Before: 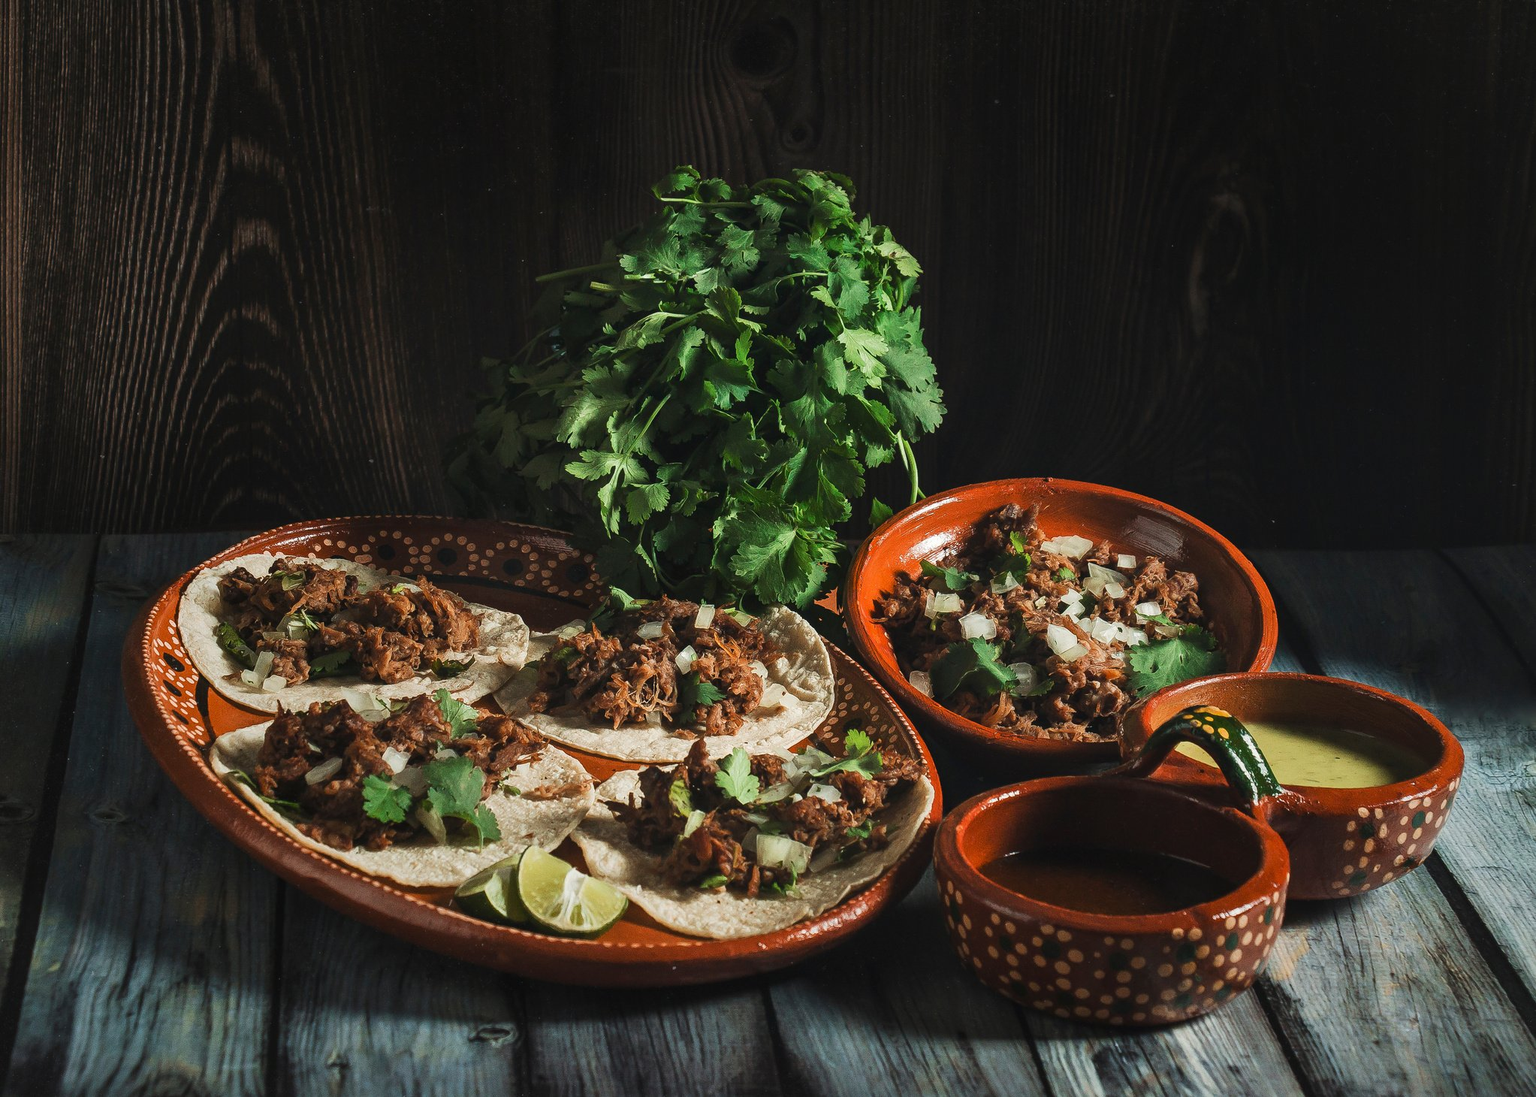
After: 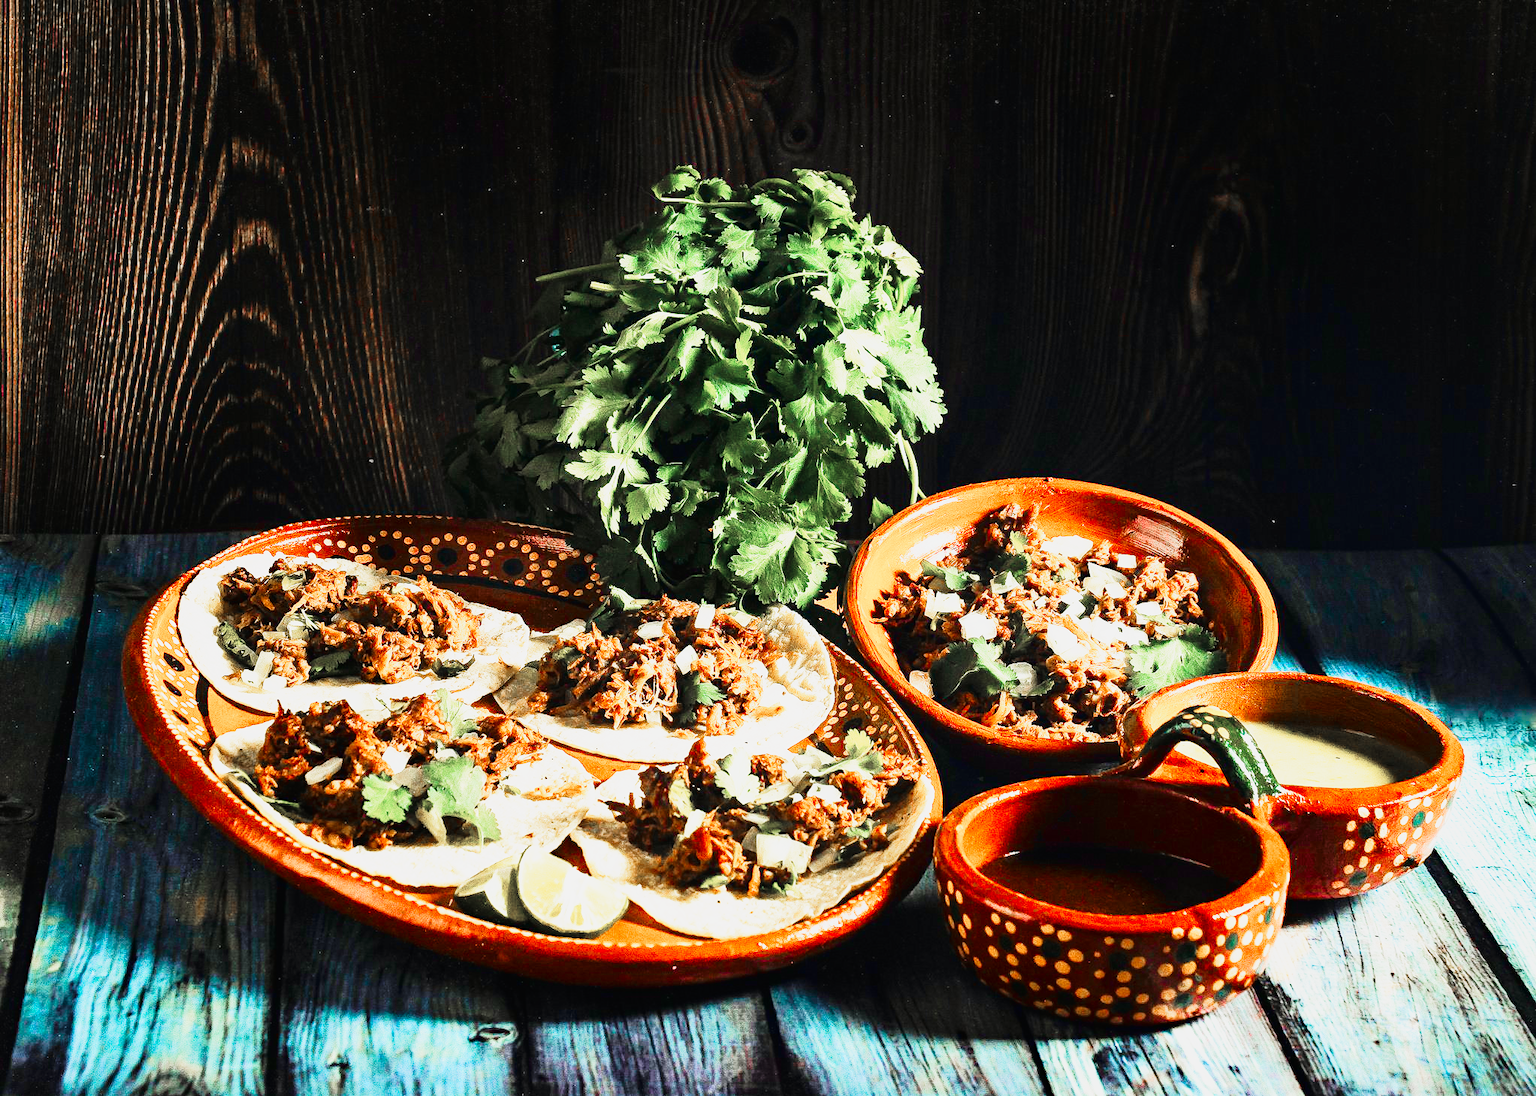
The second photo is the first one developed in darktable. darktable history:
color balance rgb: linear chroma grading › global chroma 14.823%, perceptual saturation grading › global saturation 34.674%, perceptual saturation grading › highlights -29.971%, perceptual saturation grading › shadows 34.887%, perceptual brilliance grading › global brilliance 2.653%, perceptual brilliance grading › highlights -2.844%, perceptual brilliance grading › shadows 2.617%
velvia: on, module defaults
color zones: curves: ch1 [(0, 0.708) (0.088, 0.648) (0.245, 0.187) (0.429, 0.326) (0.571, 0.498) (0.714, 0.5) (0.857, 0.5) (1, 0.708)]
haze removal: compatibility mode true, adaptive false
base curve: curves: ch0 [(0, 0) (0.007, 0.004) (0.027, 0.03) (0.046, 0.07) (0.207, 0.54) (0.442, 0.872) (0.673, 0.972) (1, 1)], preserve colors none
exposure: black level correction 0.001, exposure 1 EV, compensate highlight preservation false
tone curve: curves: ch0 [(0, 0.008) (0.081, 0.044) (0.177, 0.123) (0.283, 0.253) (0.416, 0.449) (0.495, 0.524) (0.661, 0.756) (0.796, 0.859) (1, 0.951)]; ch1 [(0, 0) (0.161, 0.092) (0.35, 0.33) (0.392, 0.392) (0.427, 0.426) (0.479, 0.472) (0.505, 0.5) (0.521, 0.524) (0.567, 0.564) (0.583, 0.588) (0.625, 0.627) (0.678, 0.733) (1, 1)]; ch2 [(0, 0) (0.346, 0.362) (0.404, 0.427) (0.502, 0.499) (0.531, 0.523) (0.544, 0.561) (0.58, 0.59) (0.629, 0.642) (0.717, 0.678) (1, 1)], color space Lab, linked channels, preserve colors none
